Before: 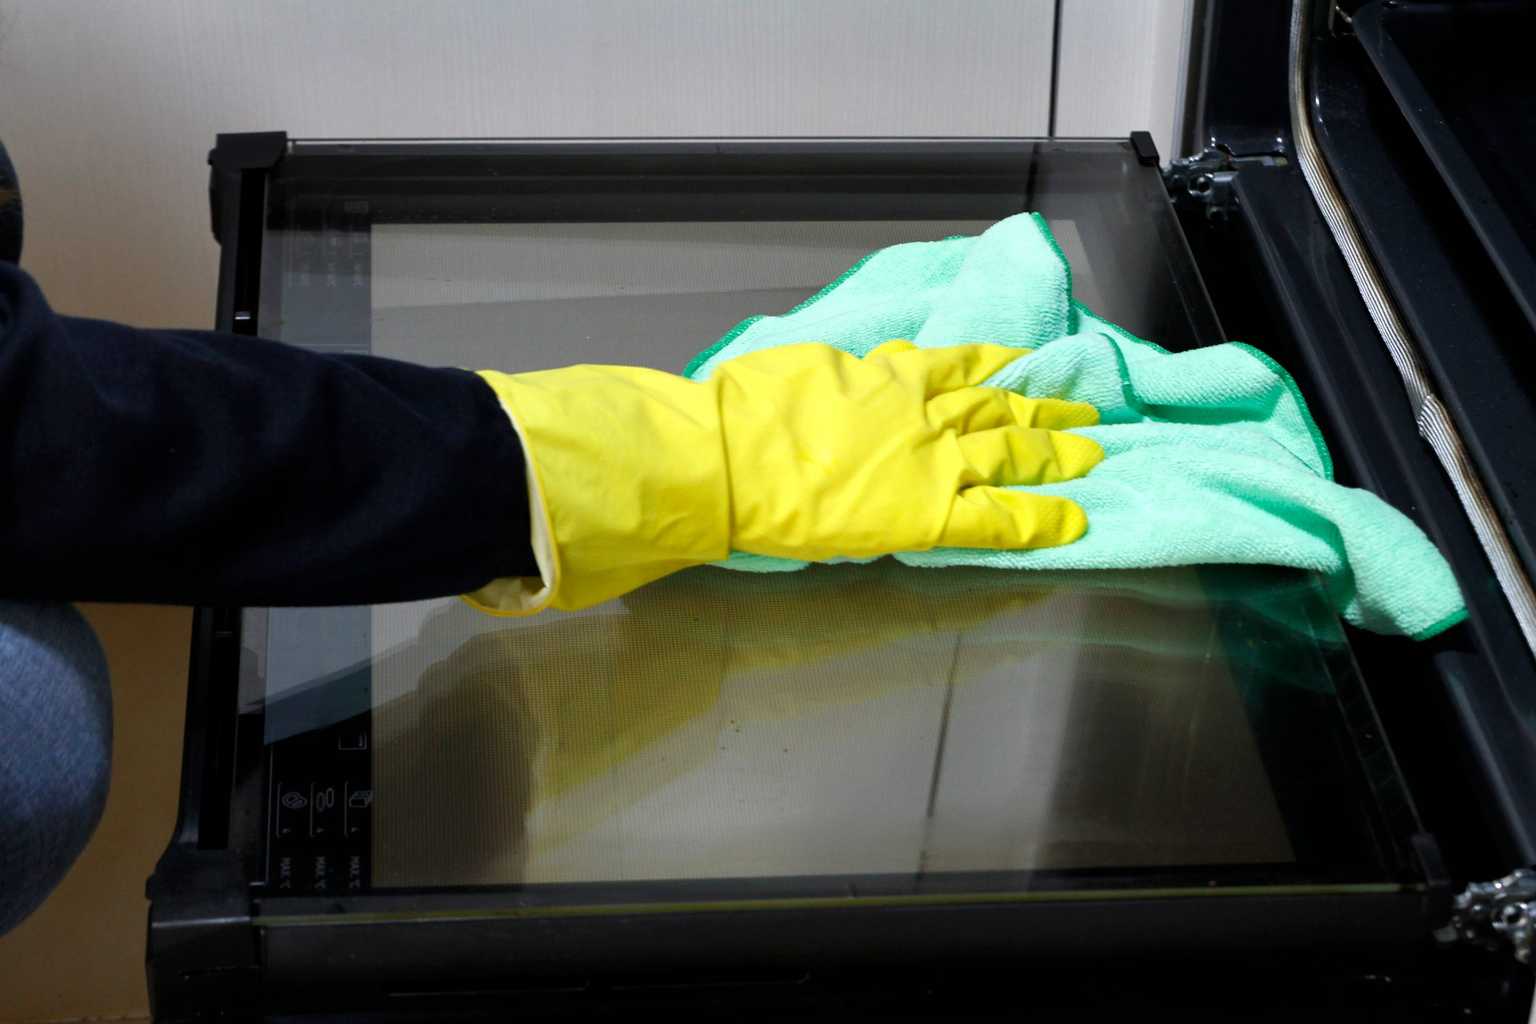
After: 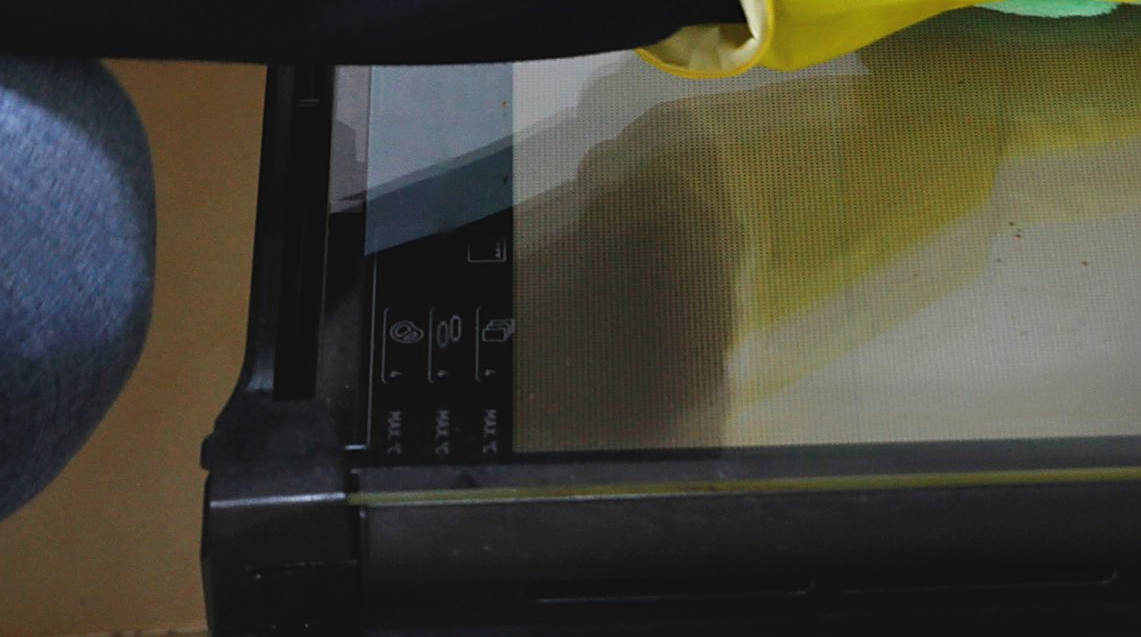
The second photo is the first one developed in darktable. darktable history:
shadows and highlights: shadows 43.78, white point adjustment -1.34, shadows color adjustment 97.98%, highlights color adjustment 58.92%, soften with gaussian
crop and rotate: top 54.669%, right 46.183%, bottom 0.214%
sharpen: on, module defaults
exposure: black level correction -0.004, exposure 0.054 EV, compensate highlight preservation false
